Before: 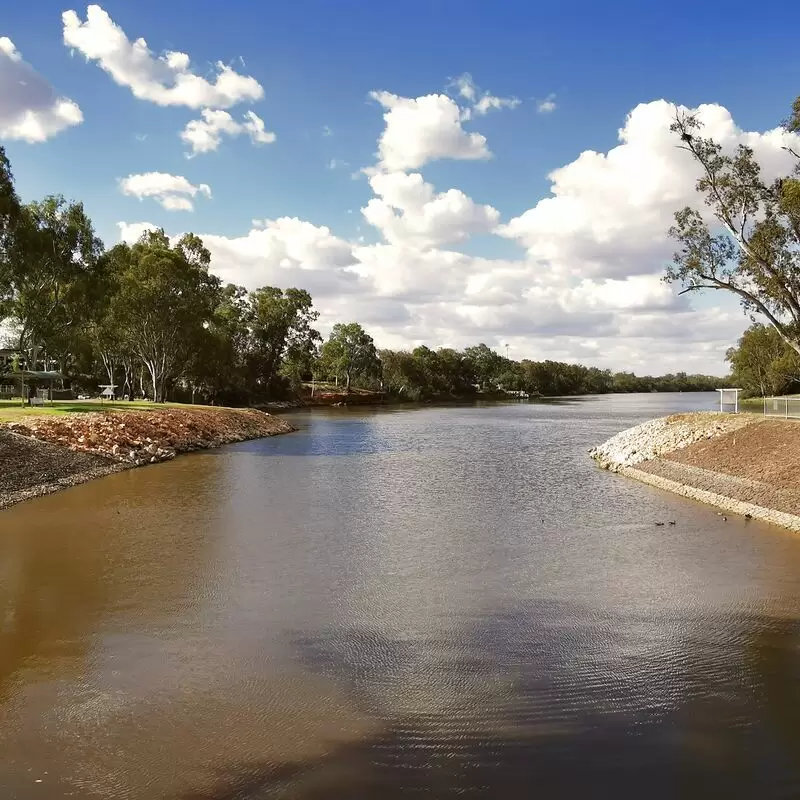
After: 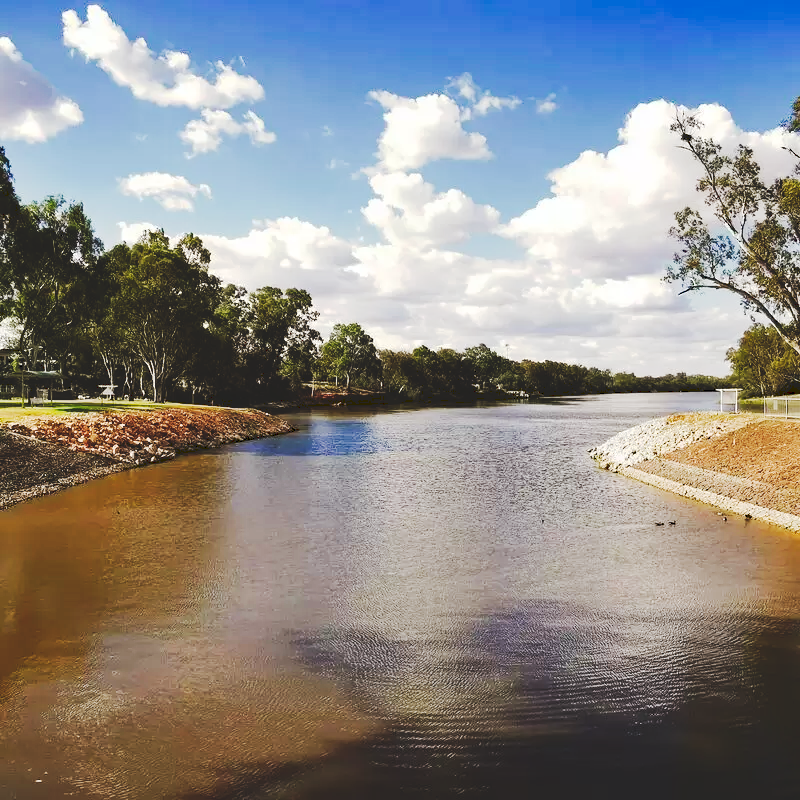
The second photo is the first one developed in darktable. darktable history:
tone curve: curves: ch0 [(0, 0) (0.003, 0.13) (0.011, 0.13) (0.025, 0.134) (0.044, 0.136) (0.069, 0.139) (0.1, 0.144) (0.136, 0.151) (0.177, 0.171) (0.224, 0.2) (0.277, 0.247) (0.335, 0.318) (0.399, 0.412) (0.468, 0.536) (0.543, 0.659) (0.623, 0.746) (0.709, 0.812) (0.801, 0.871) (0.898, 0.915) (1, 1)], preserve colors none
haze removal: compatibility mode true, adaptive false
